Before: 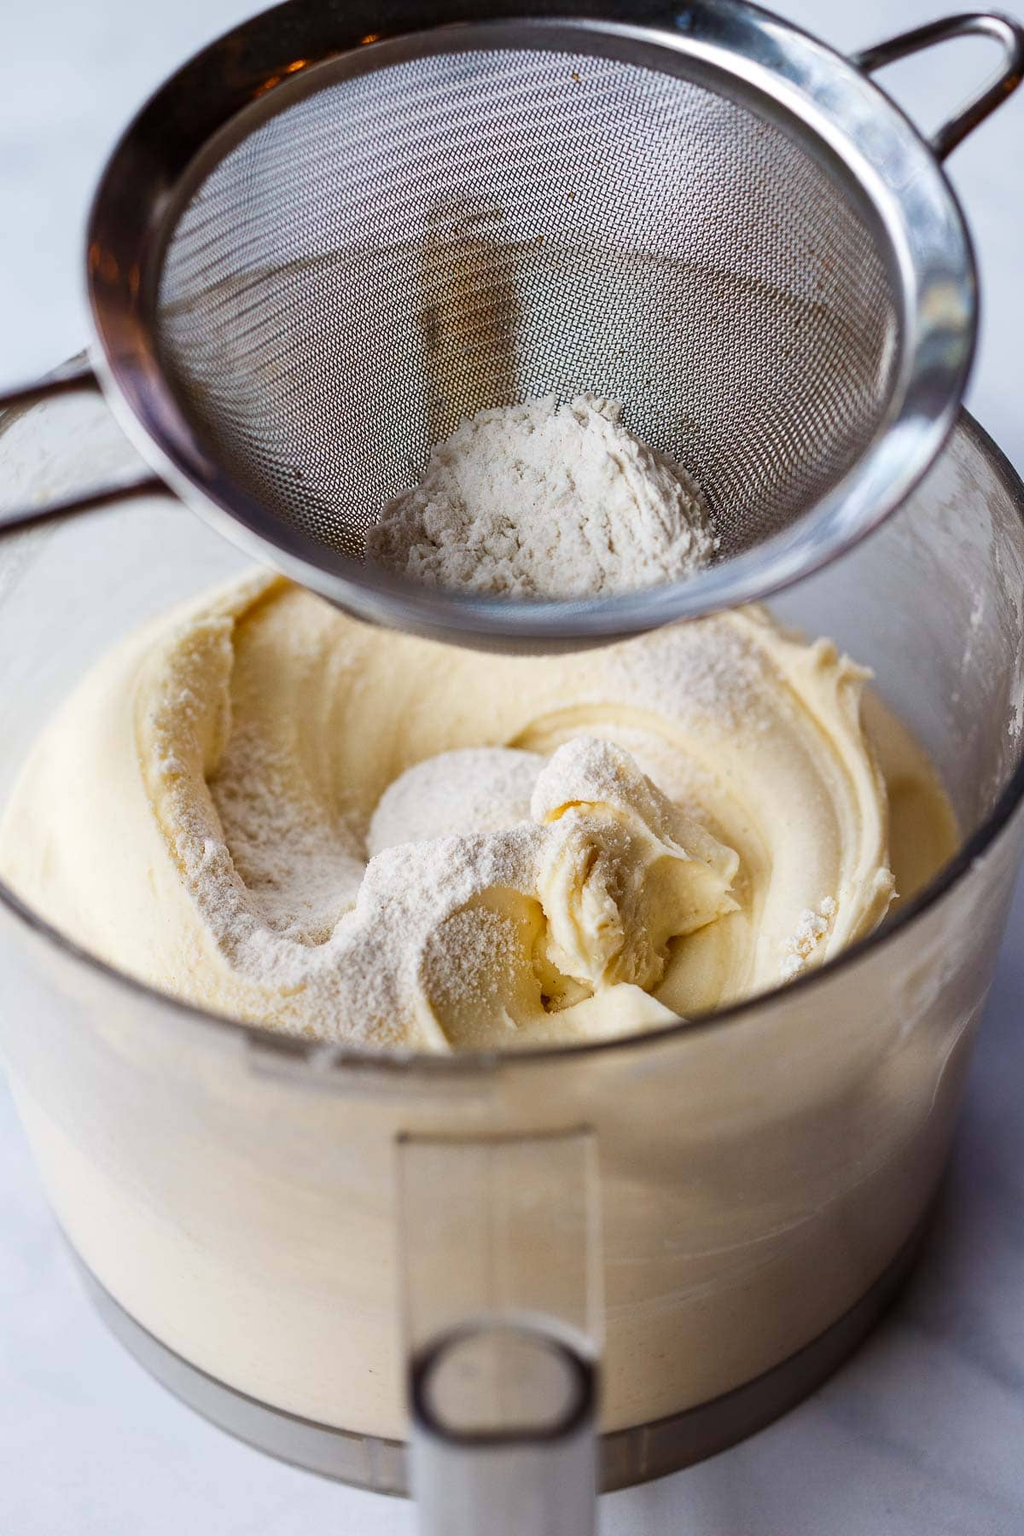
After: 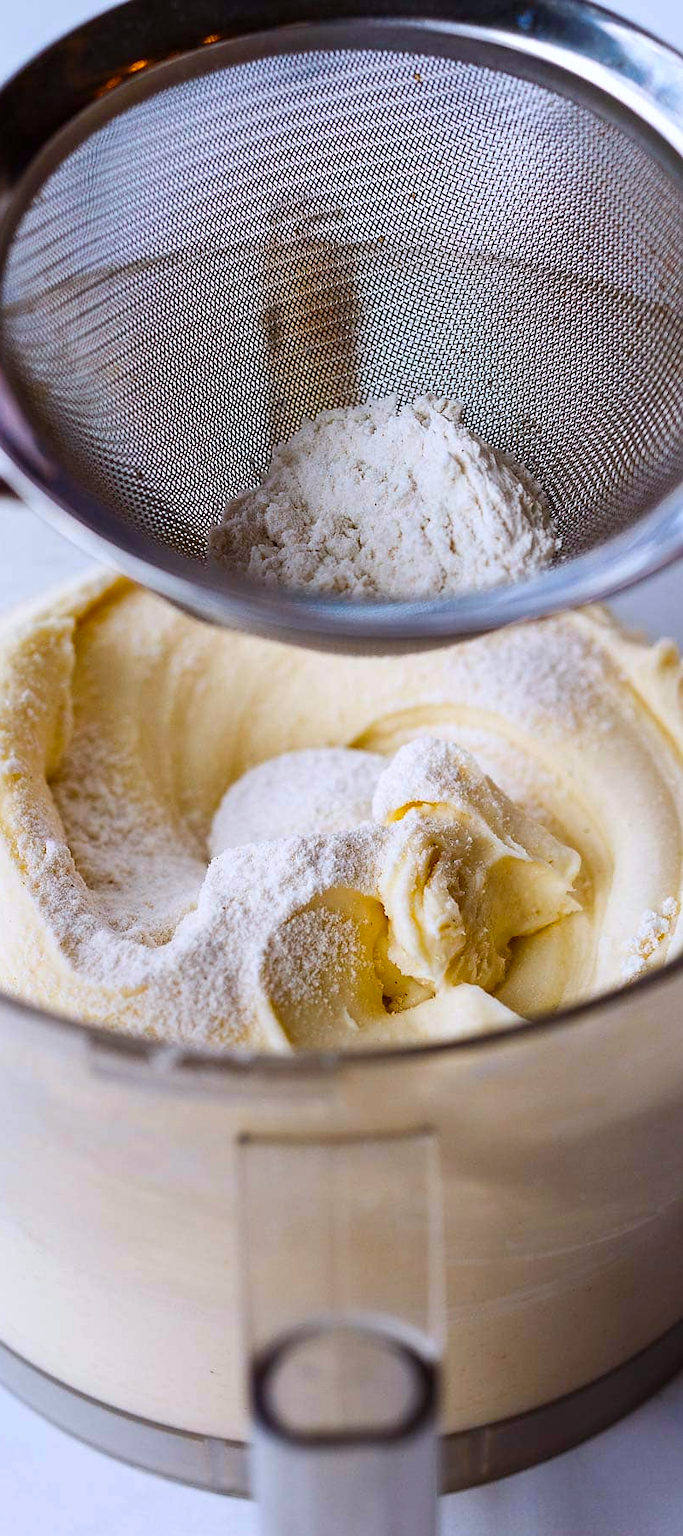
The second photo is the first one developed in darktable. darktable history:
levels: mode automatic
crop and rotate: left 15.555%, right 17.751%
sharpen: radius 1, threshold 0.956
color calibration: illuminant as shot in camera, x 0.358, y 0.373, temperature 4628.91 K
color balance rgb: linear chroma grading › global chroma 16.062%, perceptual saturation grading › global saturation 9.664%
